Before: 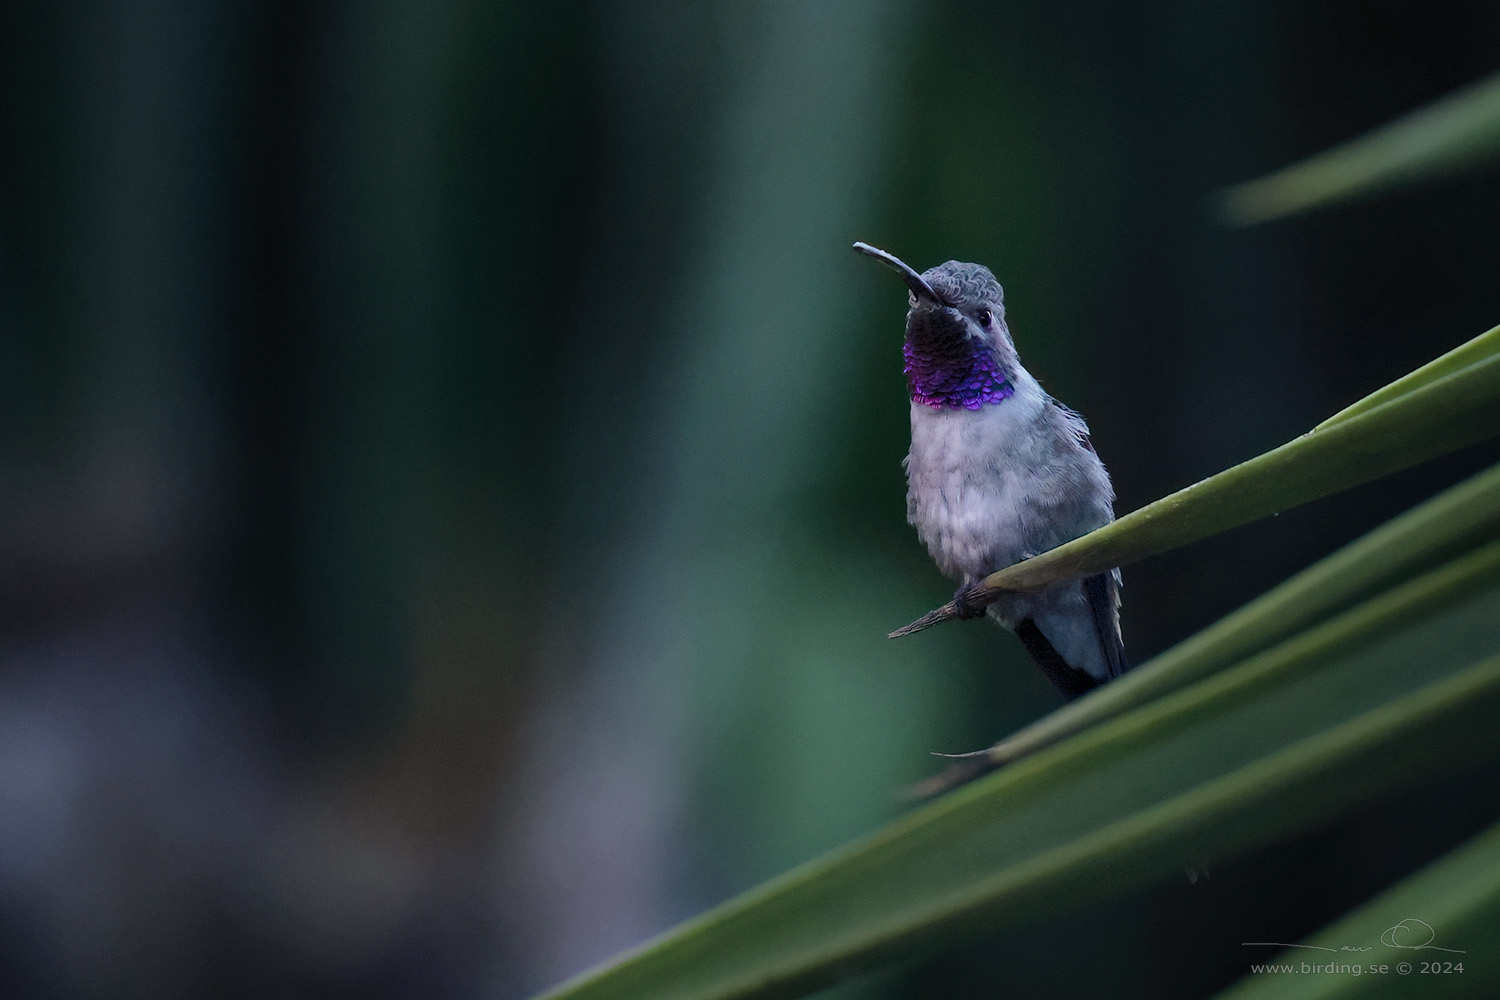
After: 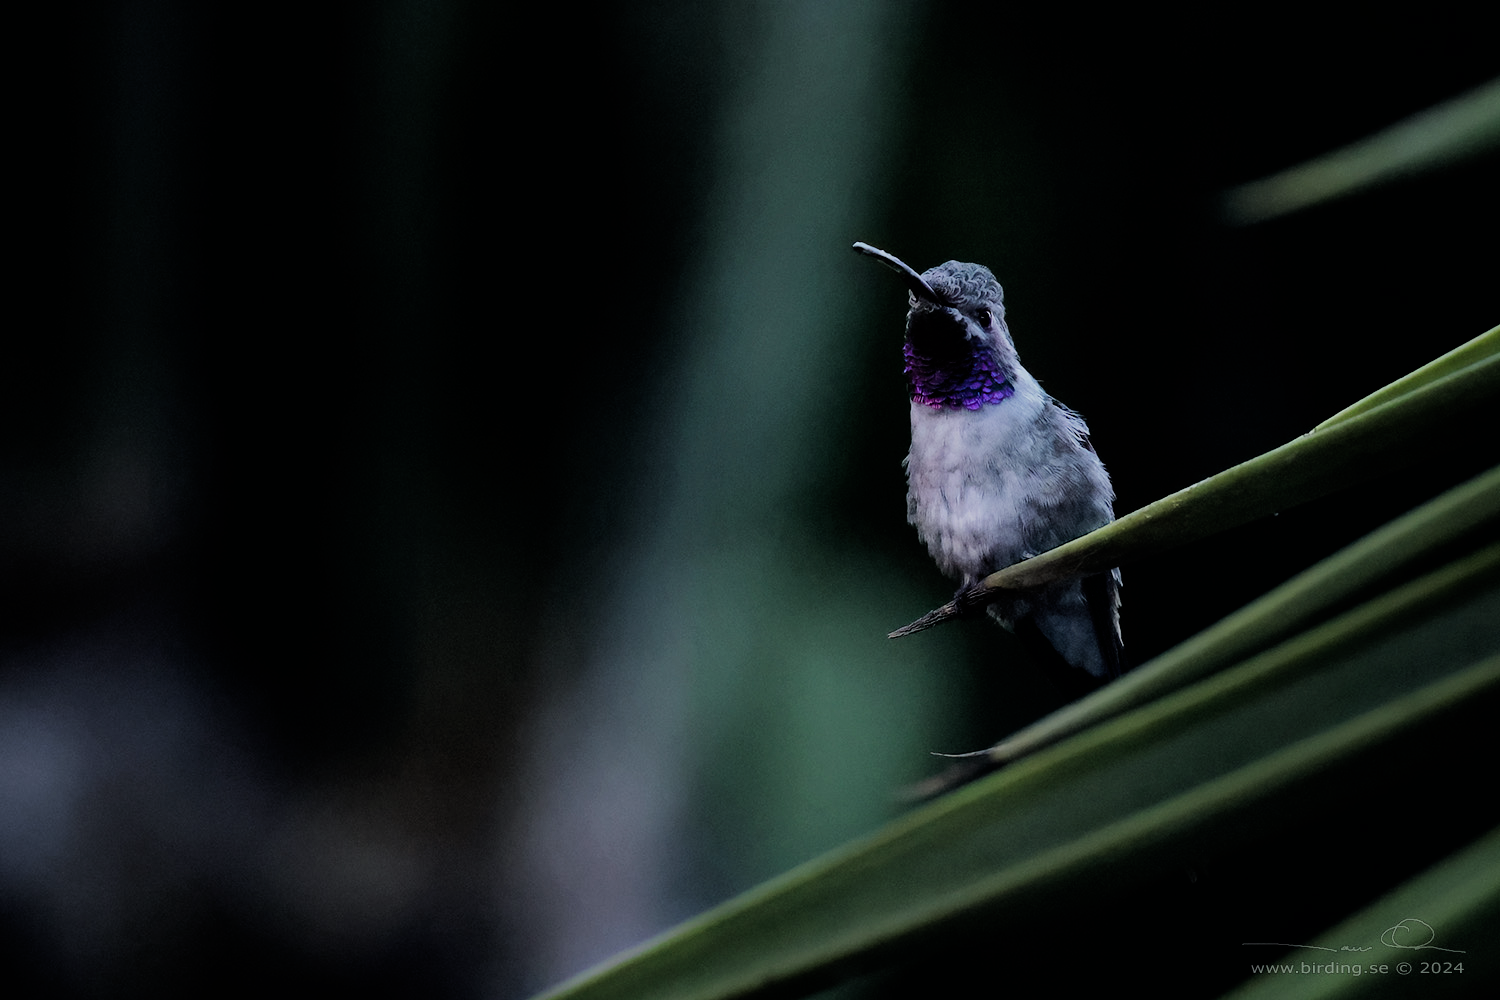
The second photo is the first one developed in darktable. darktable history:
filmic rgb: black relative exposure -5 EV, hardness 2.88, contrast 1.3, highlights saturation mix -30%
white balance: red 0.978, blue 0.999
